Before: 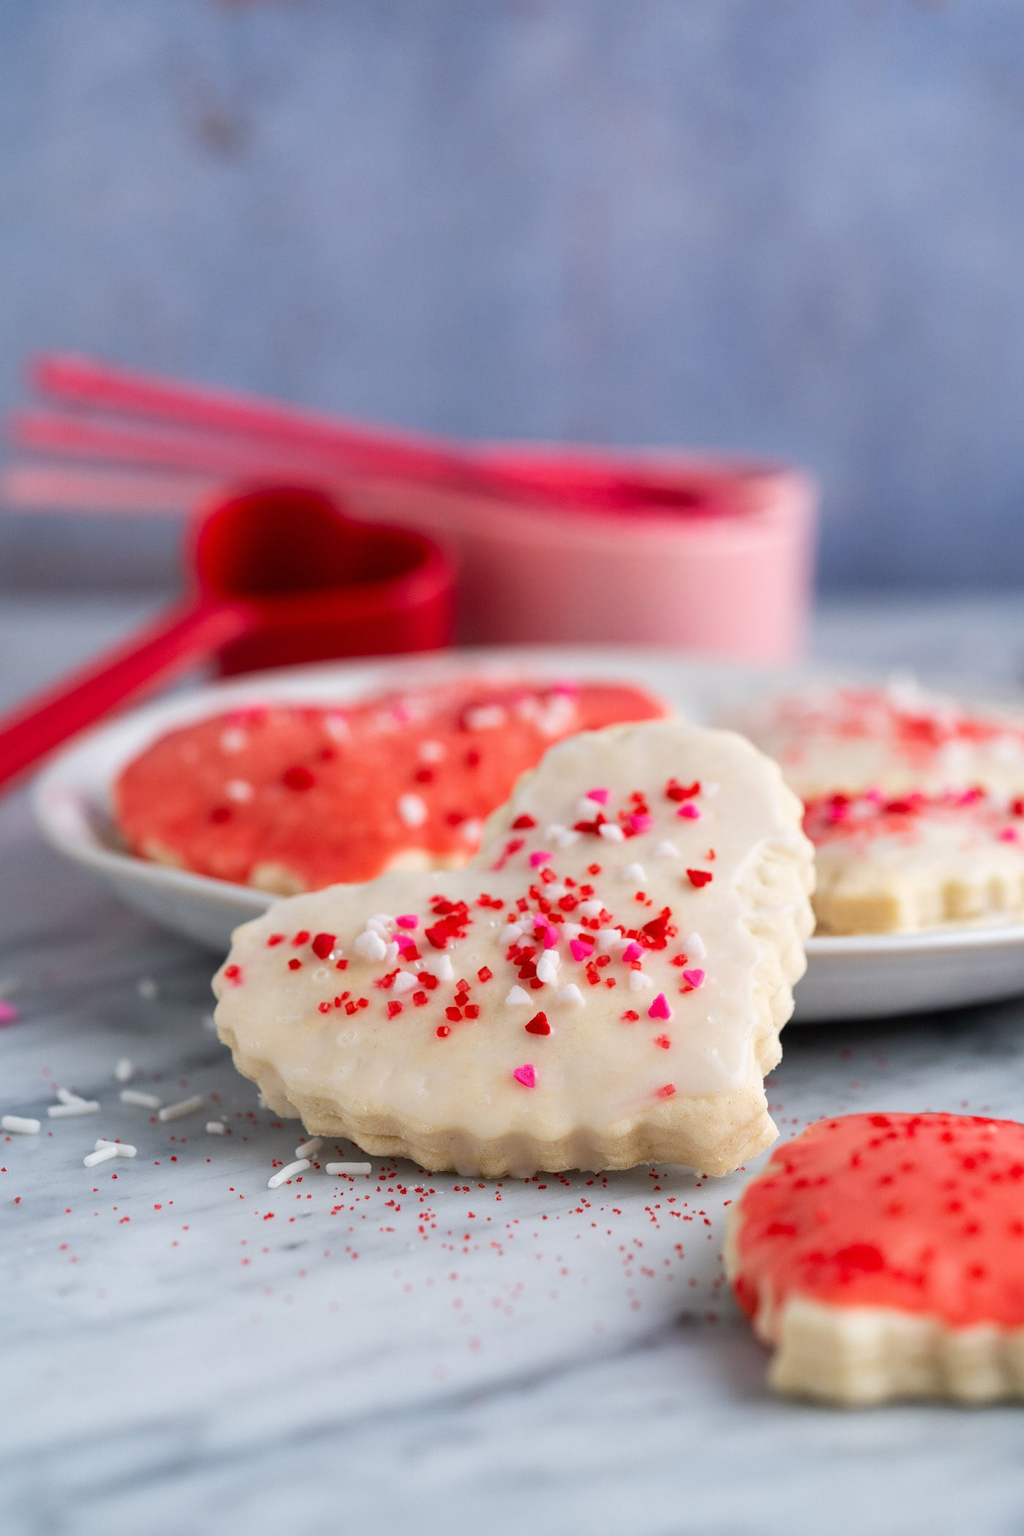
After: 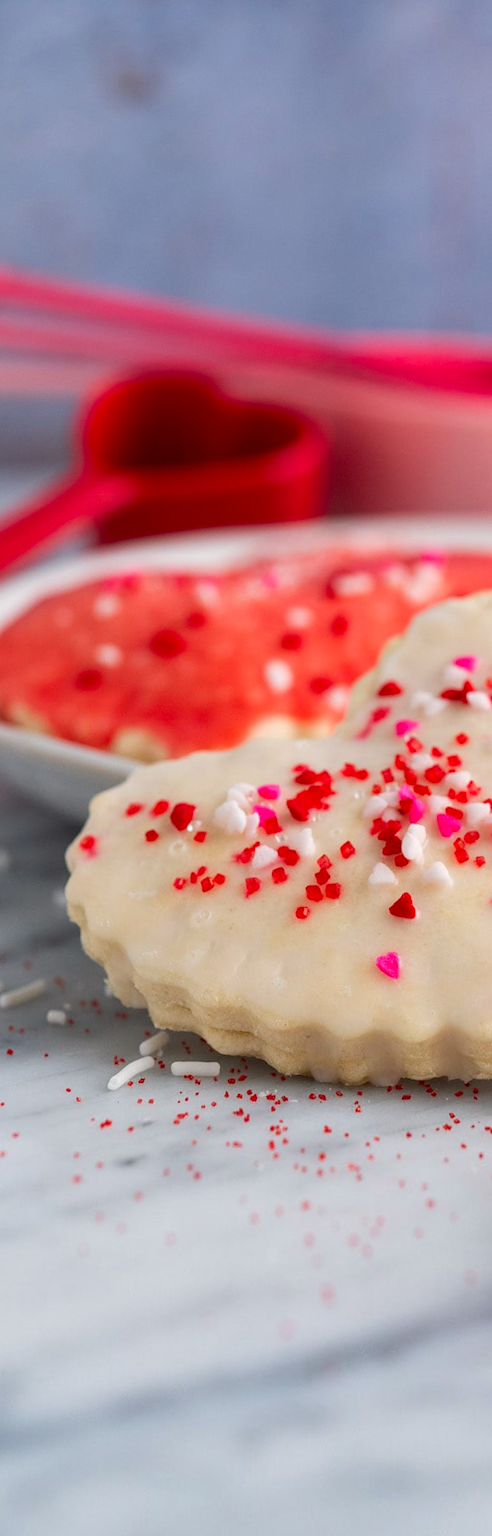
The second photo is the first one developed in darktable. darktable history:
color correction: highlights a* 0.816, highlights b* 2.78, saturation 1.1
rotate and perspective: rotation 0.72°, lens shift (vertical) -0.352, lens shift (horizontal) -0.051, crop left 0.152, crop right 0.859, crop top 0.019, crop bottom 0.964
crop: left 5.114%, right 38.589%
